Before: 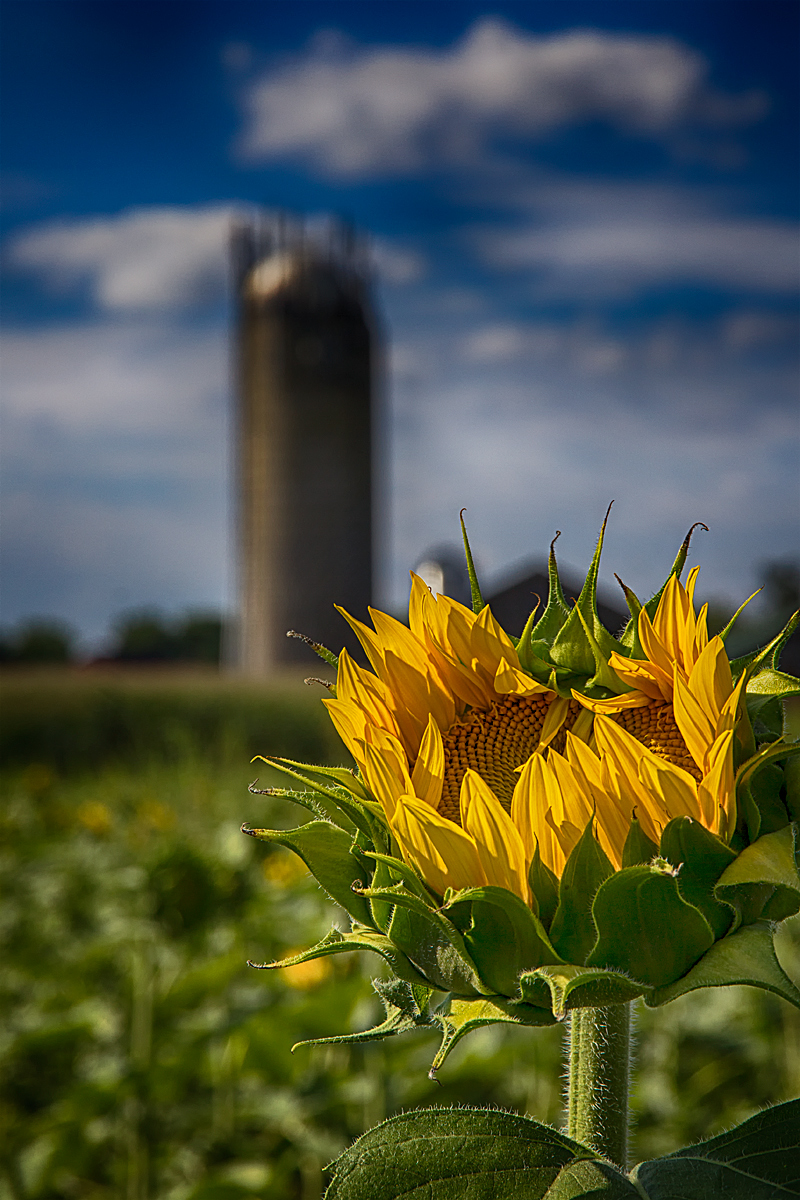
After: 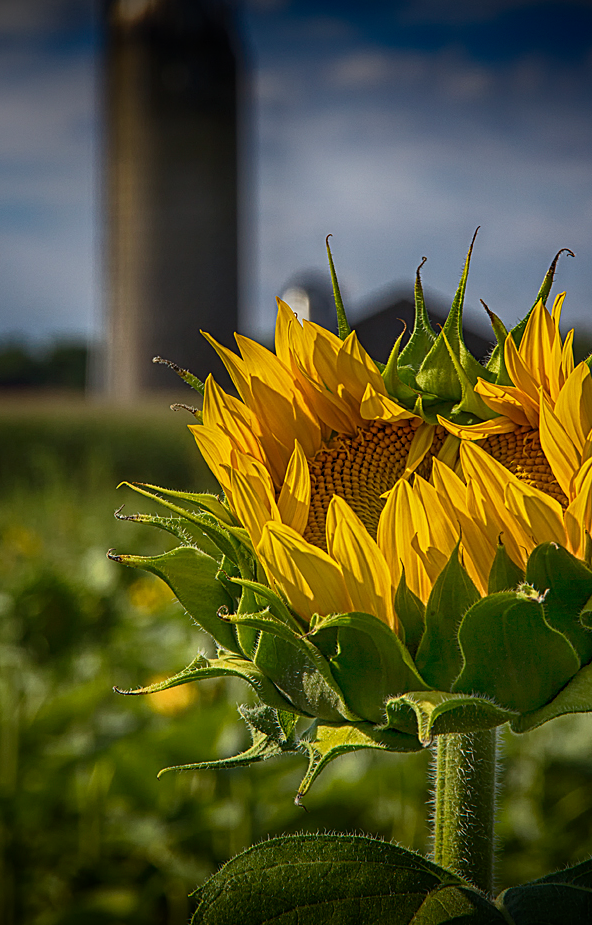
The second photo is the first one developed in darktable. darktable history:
vignetting: fall-off start 98.29%, fall-off radius 100%, brightness -1, saturation 0.5, width/height ratio 1.428
white balance: red 0.986, blue 1.01
crop: left 16.871%, top 22.857%, right 9.116%
